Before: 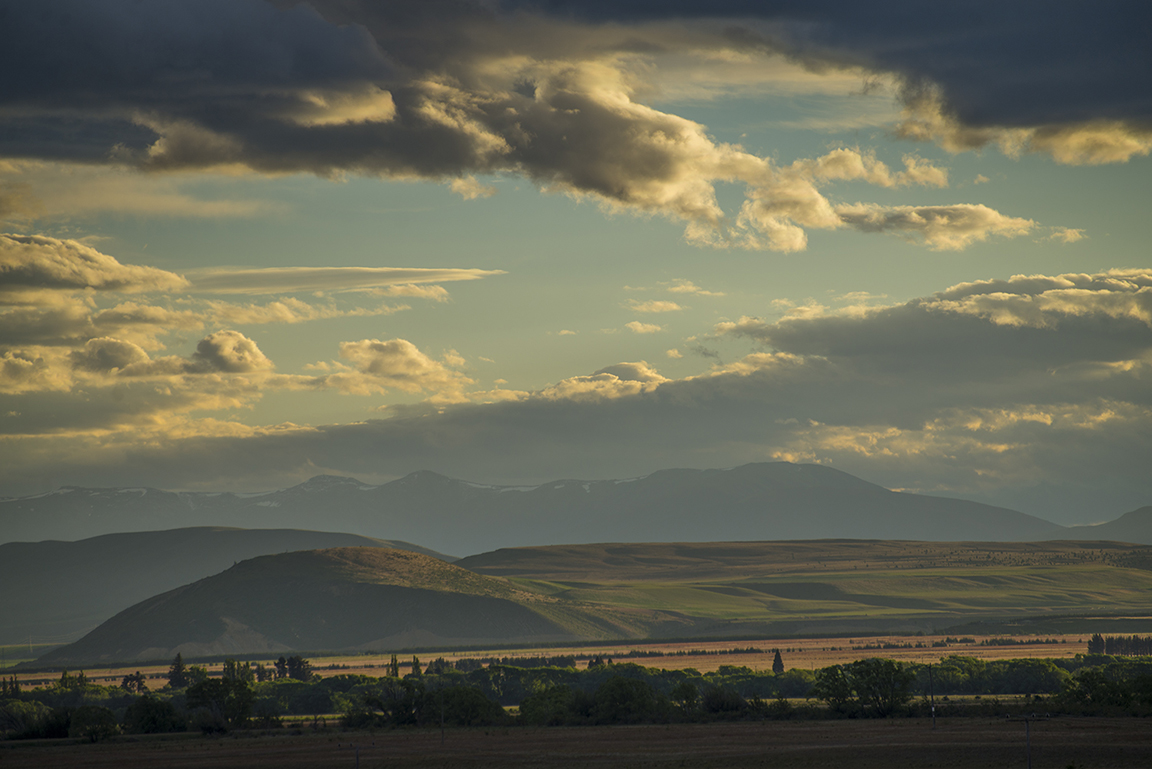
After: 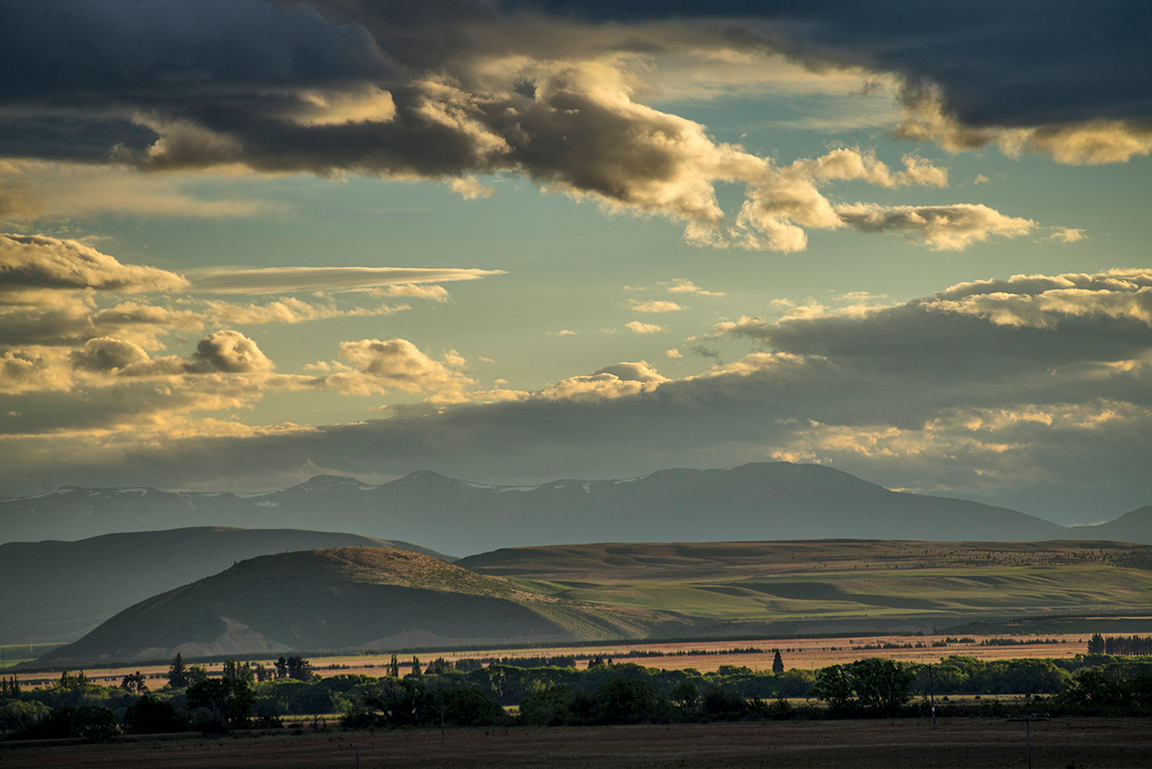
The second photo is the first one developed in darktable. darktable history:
local contrast: mode bilateral grid, contrast 19, coarseness 50, detail 148%, midtone range 0.2
shadows and highlights: radius 336.19, shadows 28.06, soften with gaussian
